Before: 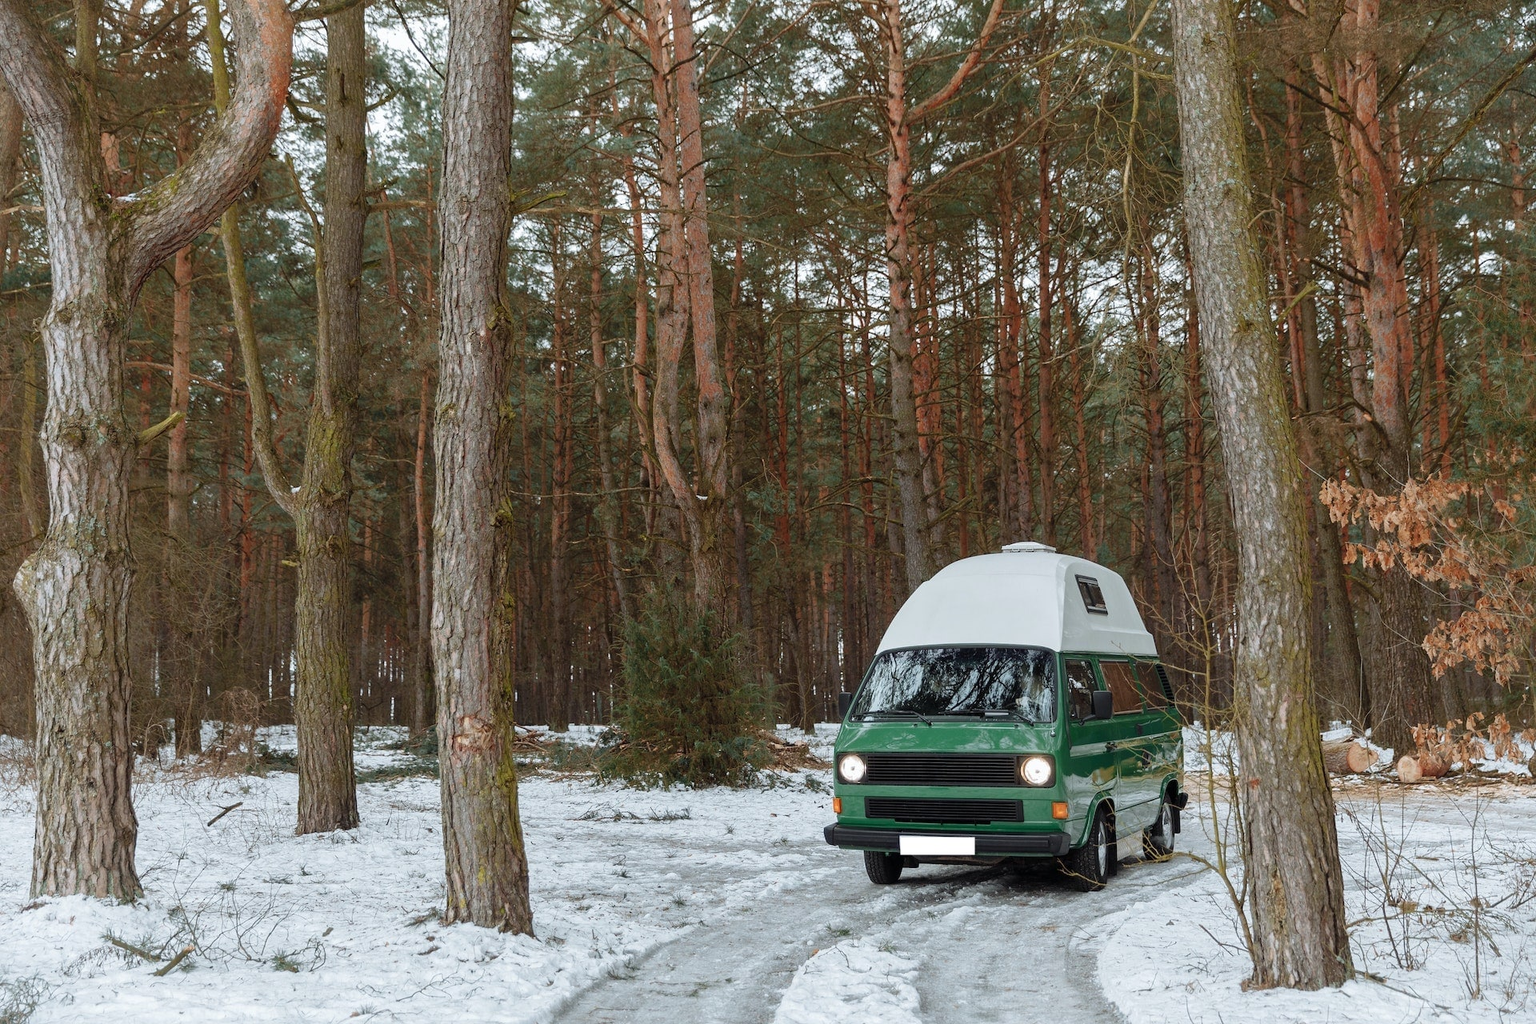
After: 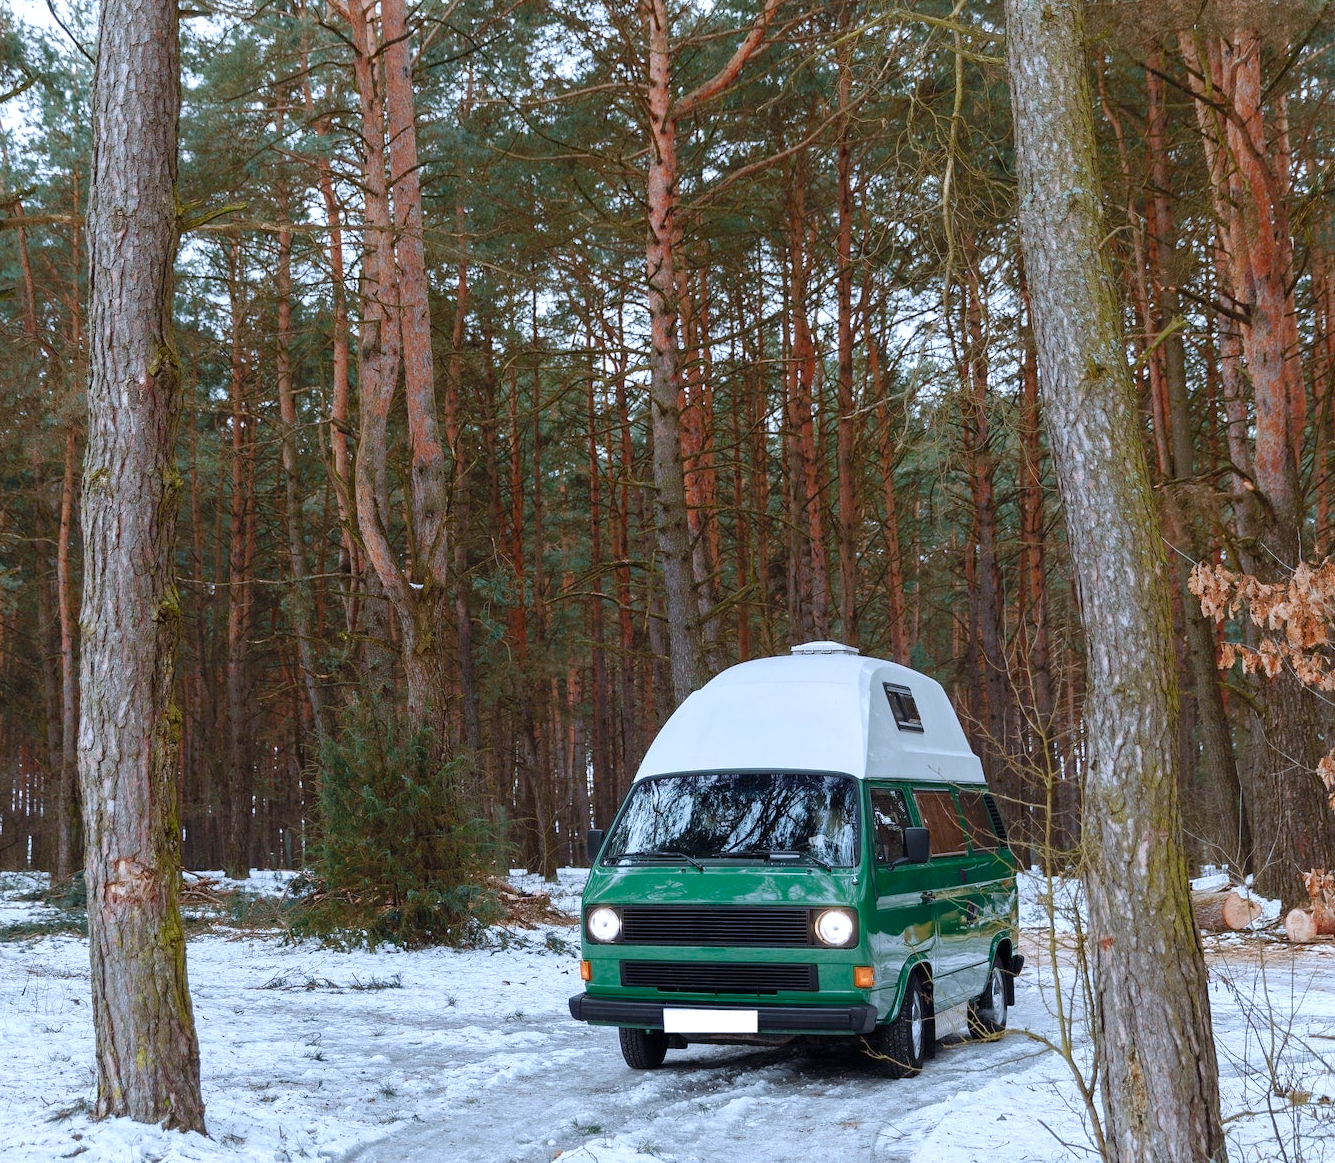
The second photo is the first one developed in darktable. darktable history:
color calibration: illuminant as shot in camera, x 0.37, y 0.382, temperature 4313.32 K
crop and rotate: left 24.034%, top 2.838%, right 6.406%, bottom 6.299%
color balance rgb: linear chroma grading › shadows 32%, linear chroma grading › global chroma -2%, linear chroma grading › mid-tones 4%, perceptual saturation grading › global saturation -2%, perceptual saturation grading › highlights -8%, perceptual saturation grading › mid-tones 8%, perceptual saturation grading › shadows 4%, perceptual brilliance grading › highlights 8%, perceptual brilliance grading › mid-tones 4%, perceptual brilliance grading › shadows 2%, global vibrance 16%, saturation formula JzAzBz (2021)
